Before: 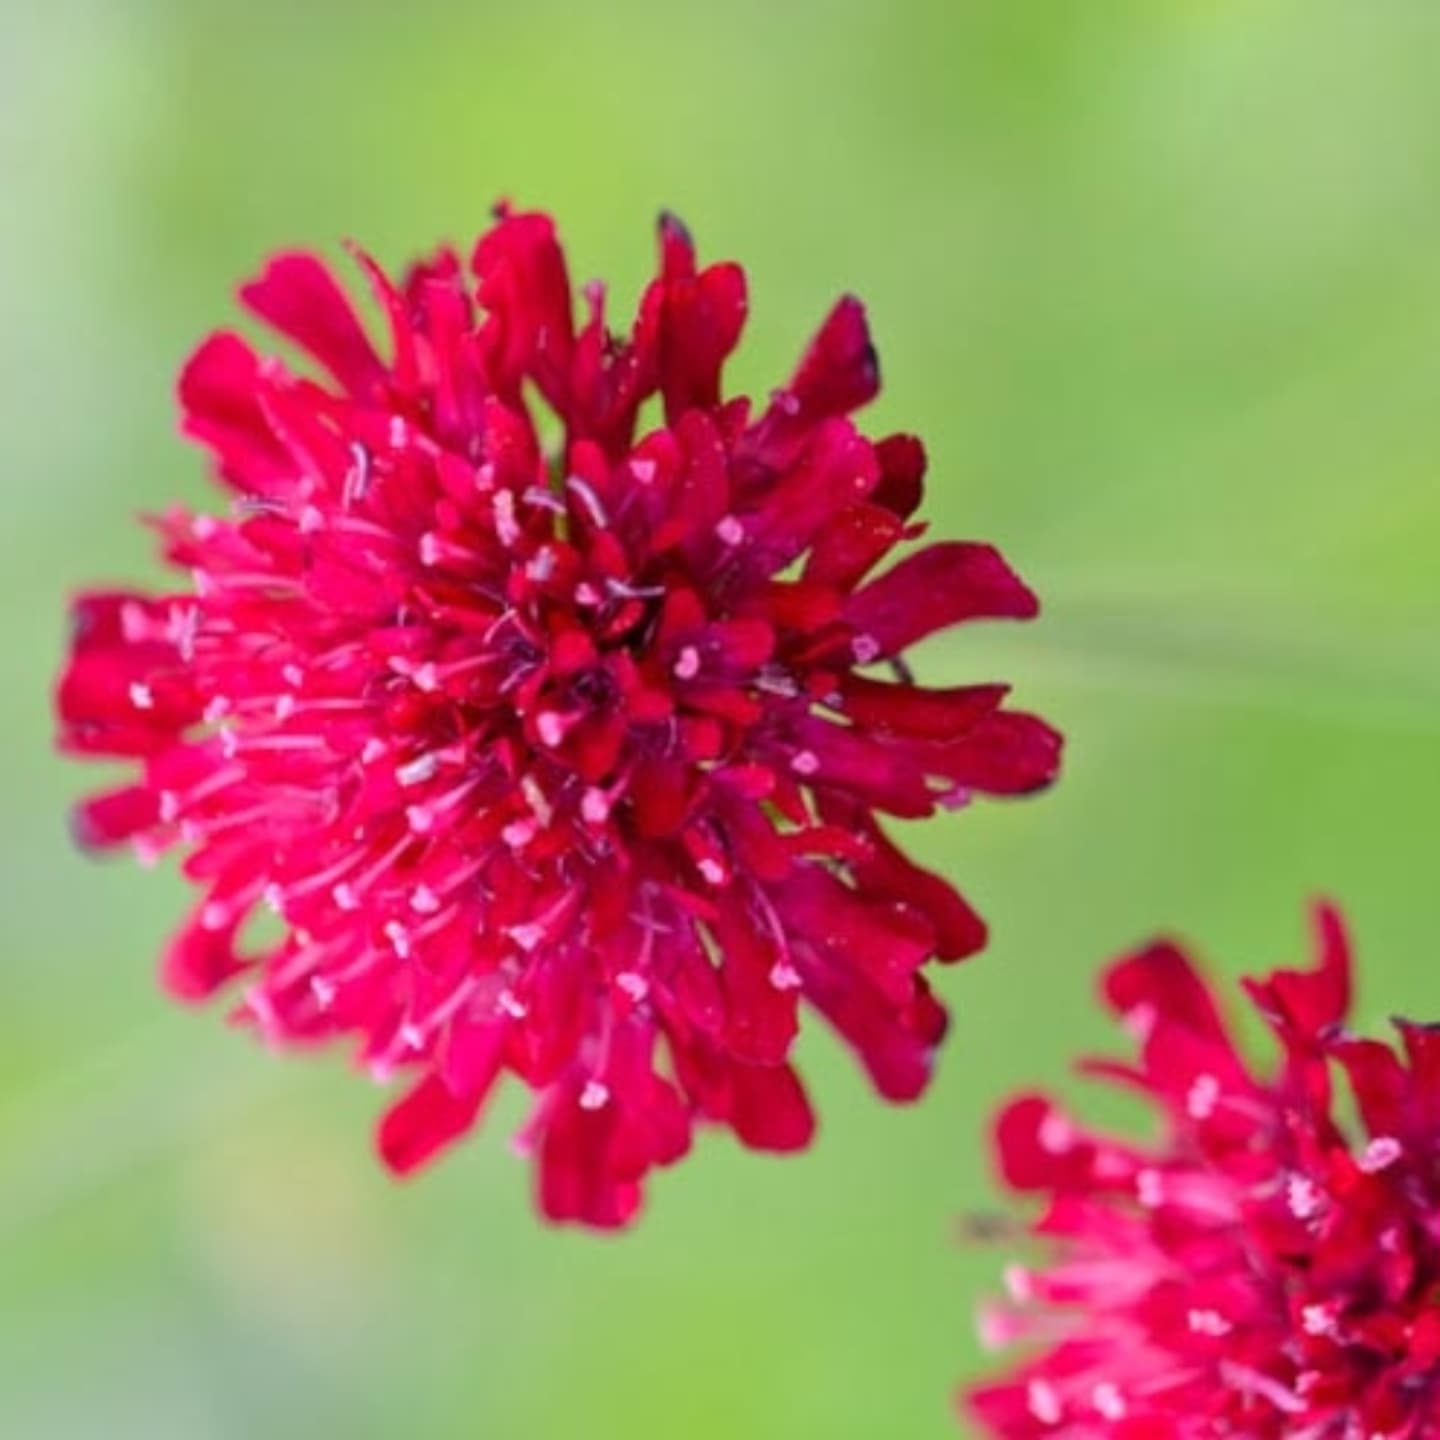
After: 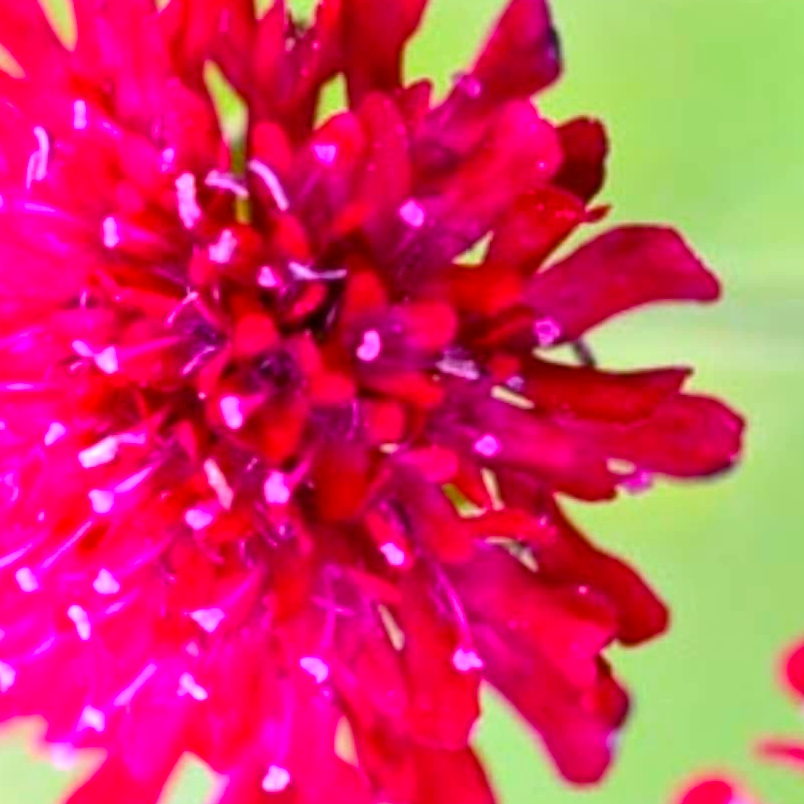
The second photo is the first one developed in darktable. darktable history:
crop and rotate: left 22.13%, top 22.054%, right 22.026%, bottom 22.102%
exposure: exposure 0.6 EV, compensate highlight preservation false
white balance: red 1.042, blue 1.17
color balance rgb: perceptual saturation grading › global saturation 20%, global vibrance 20%
